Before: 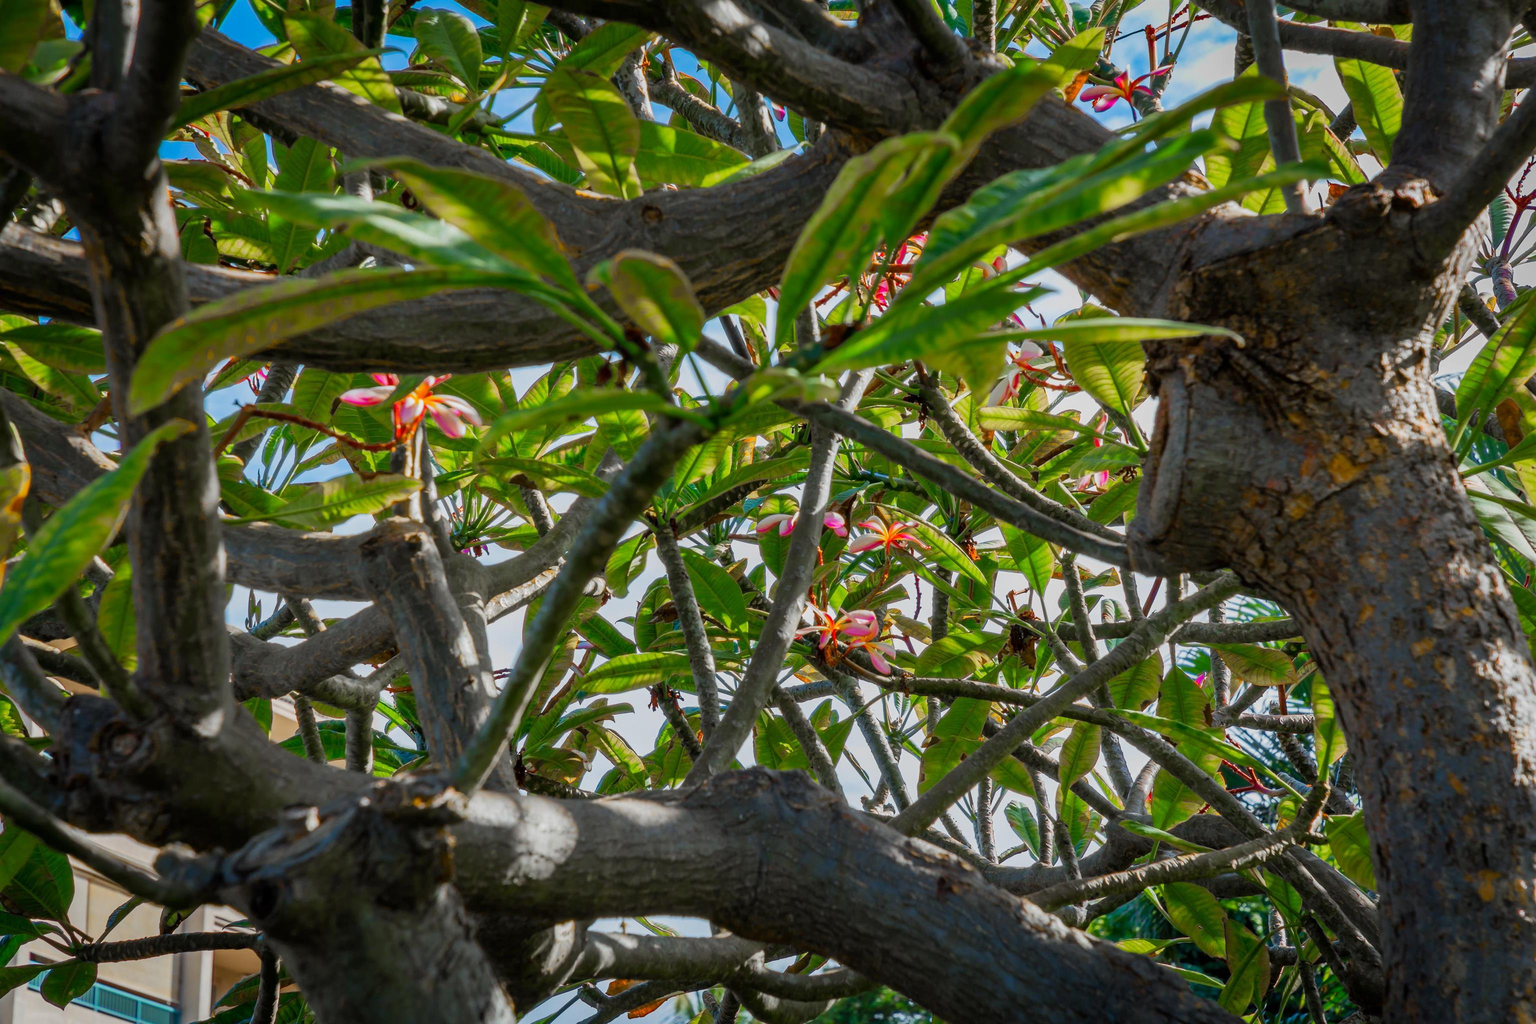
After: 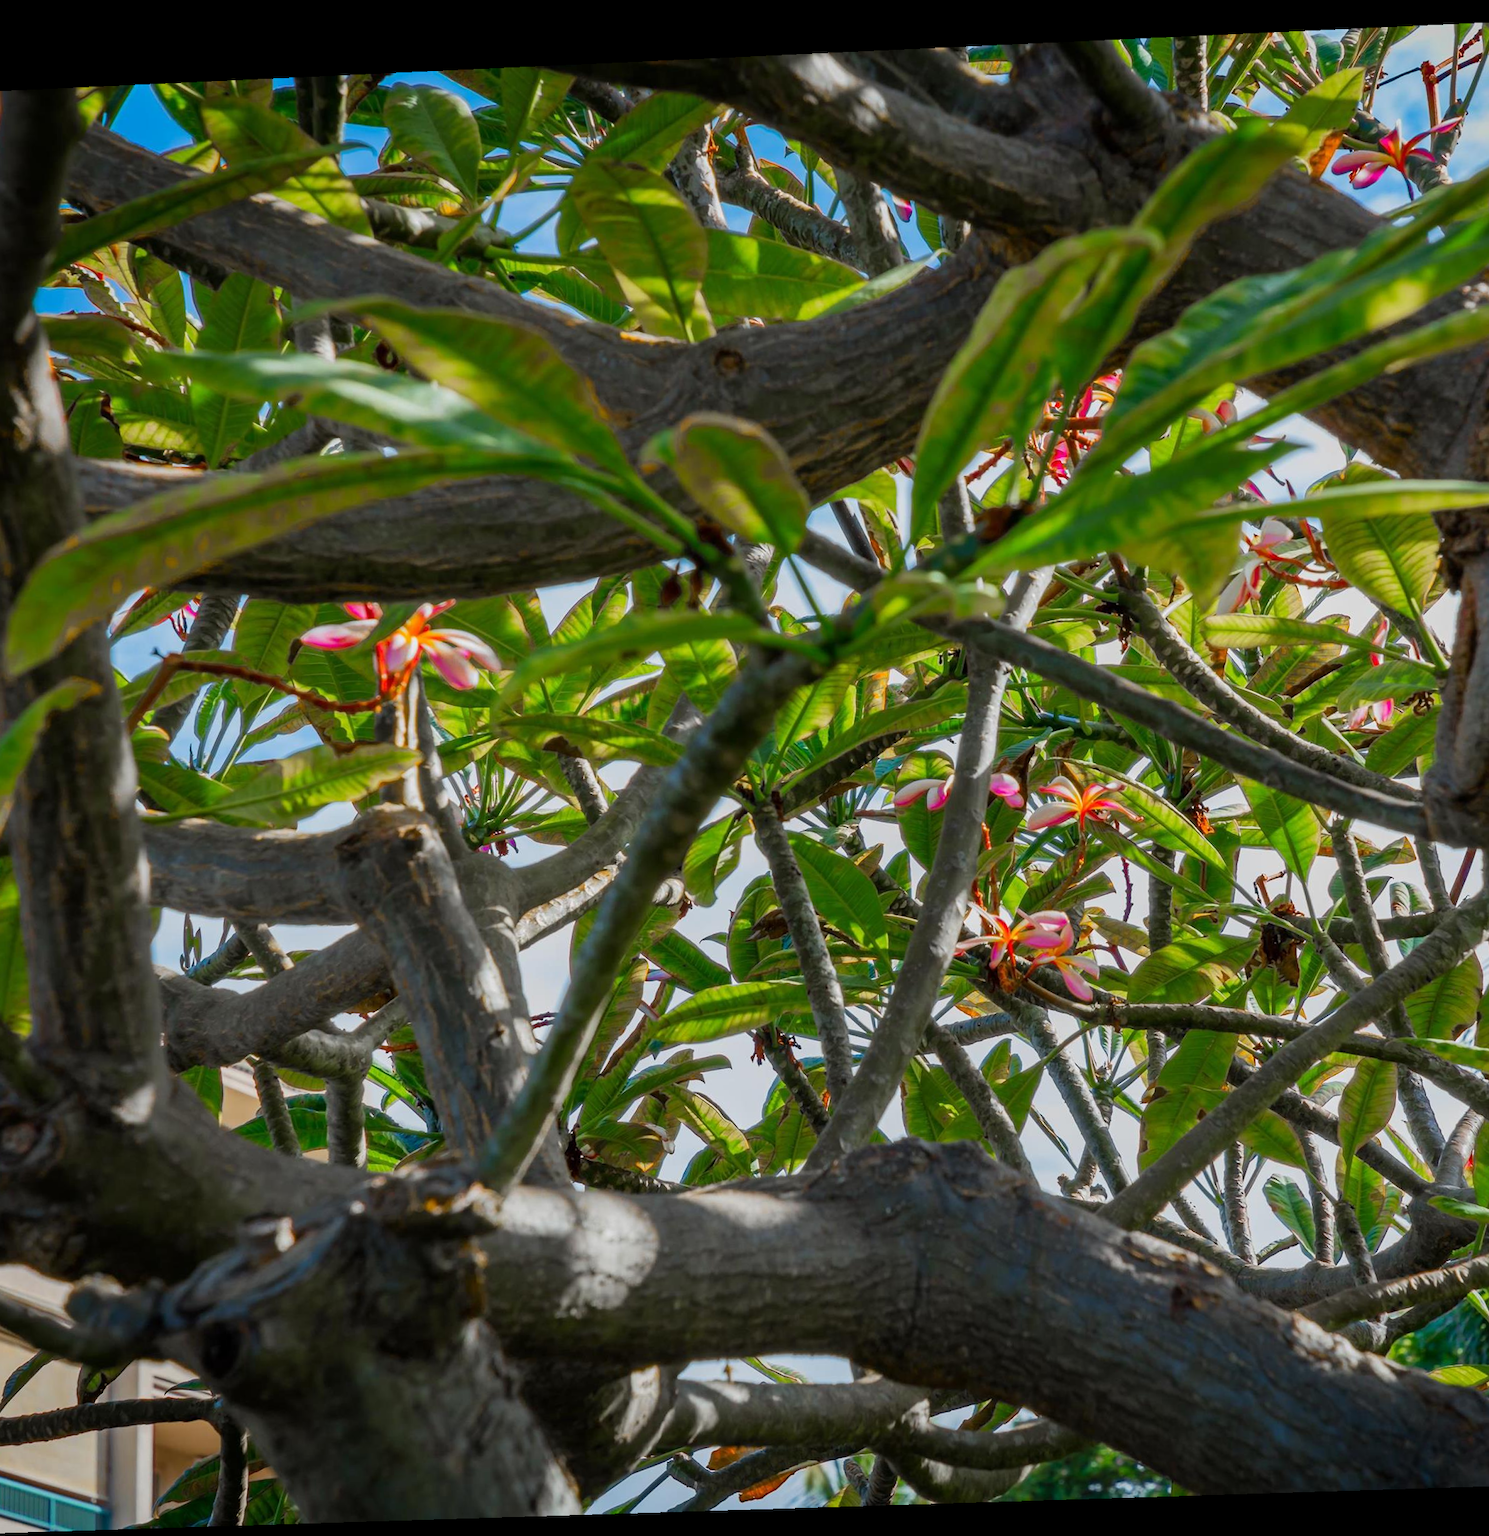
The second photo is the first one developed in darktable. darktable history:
rotate and perspective: rotation -2.22°, lens shift (horizontal) -0.022, automatic cropping off
crop and rotate: left 8.786%, right 24.548%
